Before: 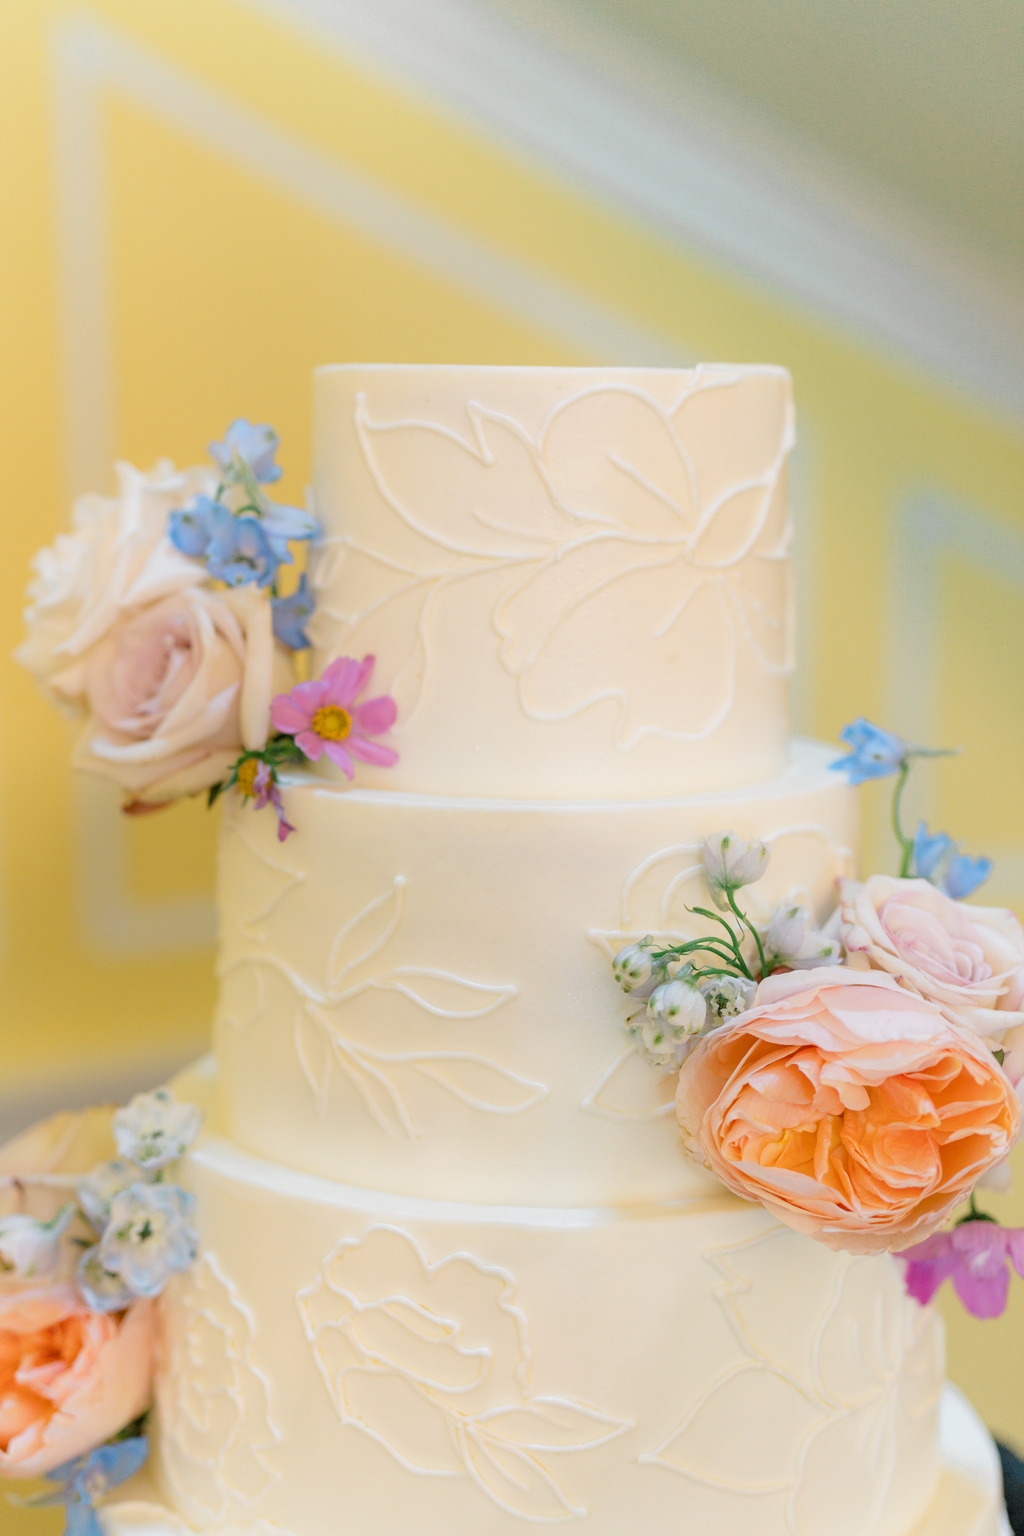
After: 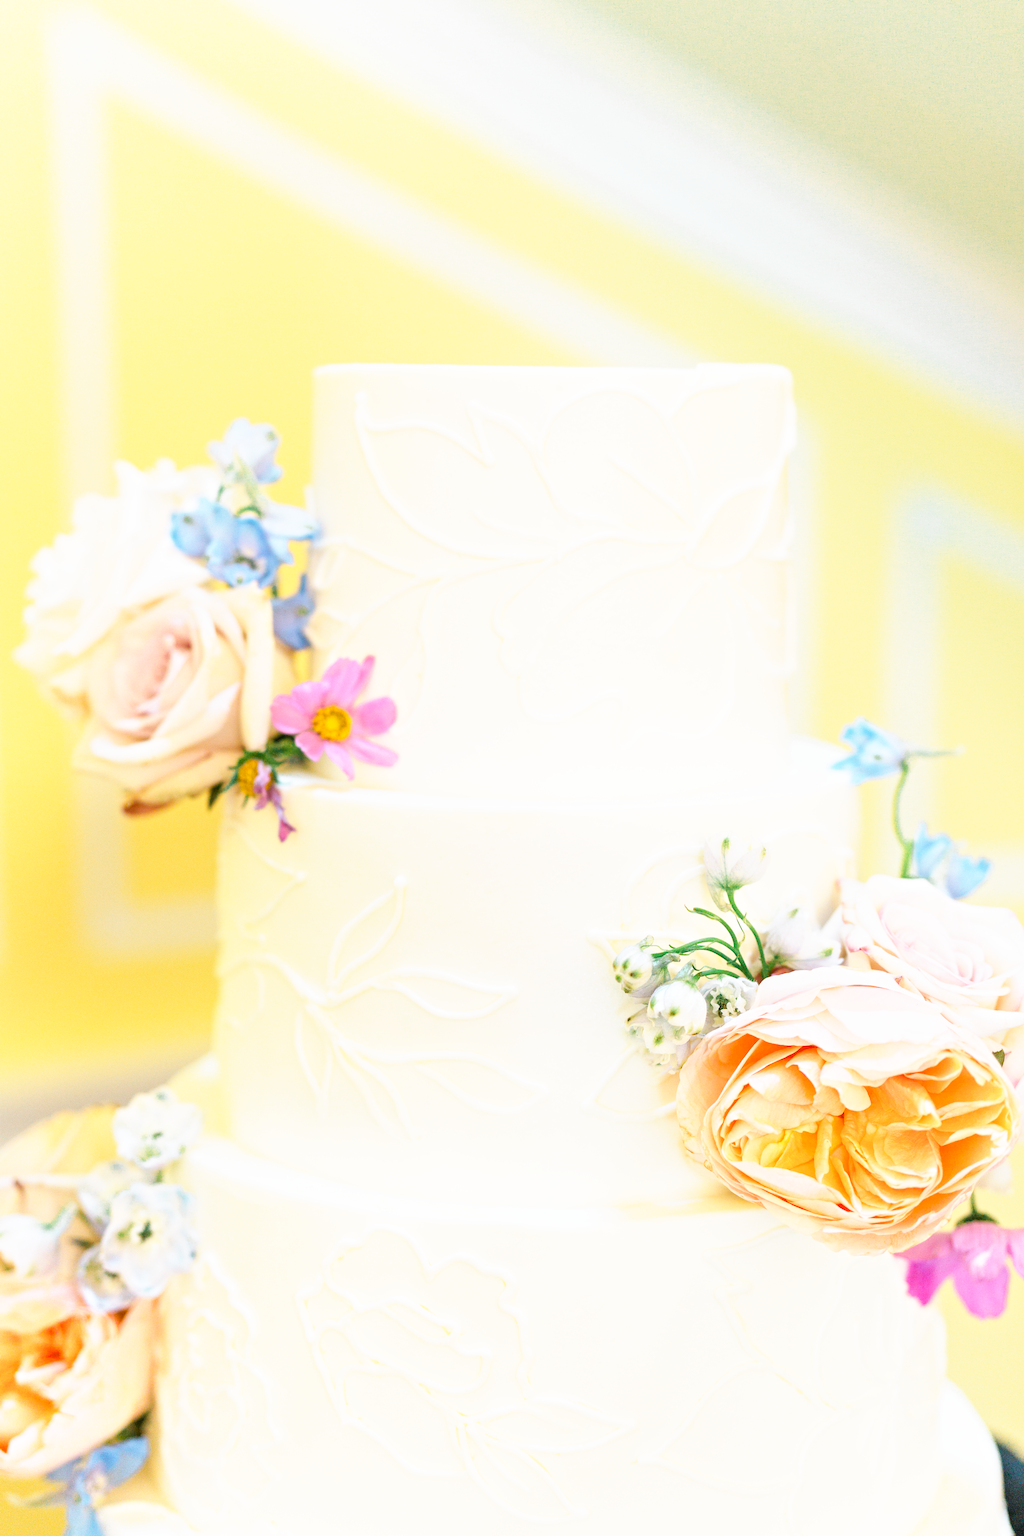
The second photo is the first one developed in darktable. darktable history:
local contrast: mode bilateral grid, contrast 20, coarseness 50, detail 120%, midtone range 0.2
base curve: curves: ch0 [(0, 0) (0.495, 0.917) (1, 1)], preserve colors none
